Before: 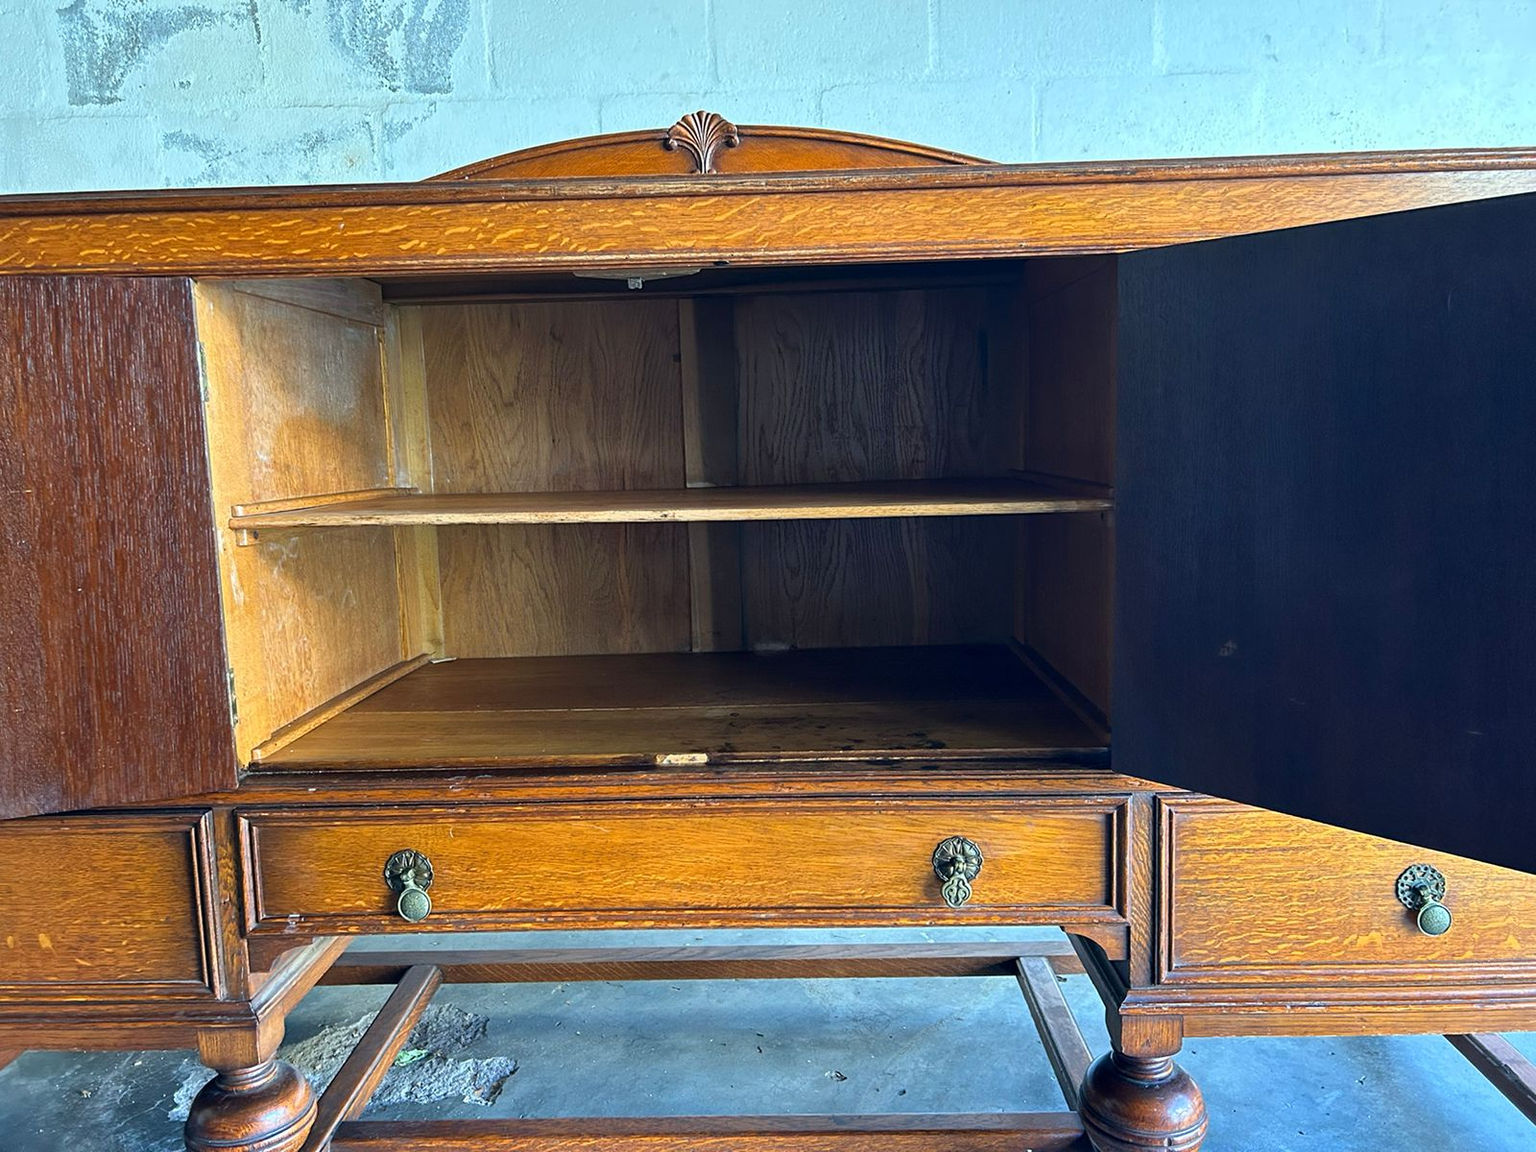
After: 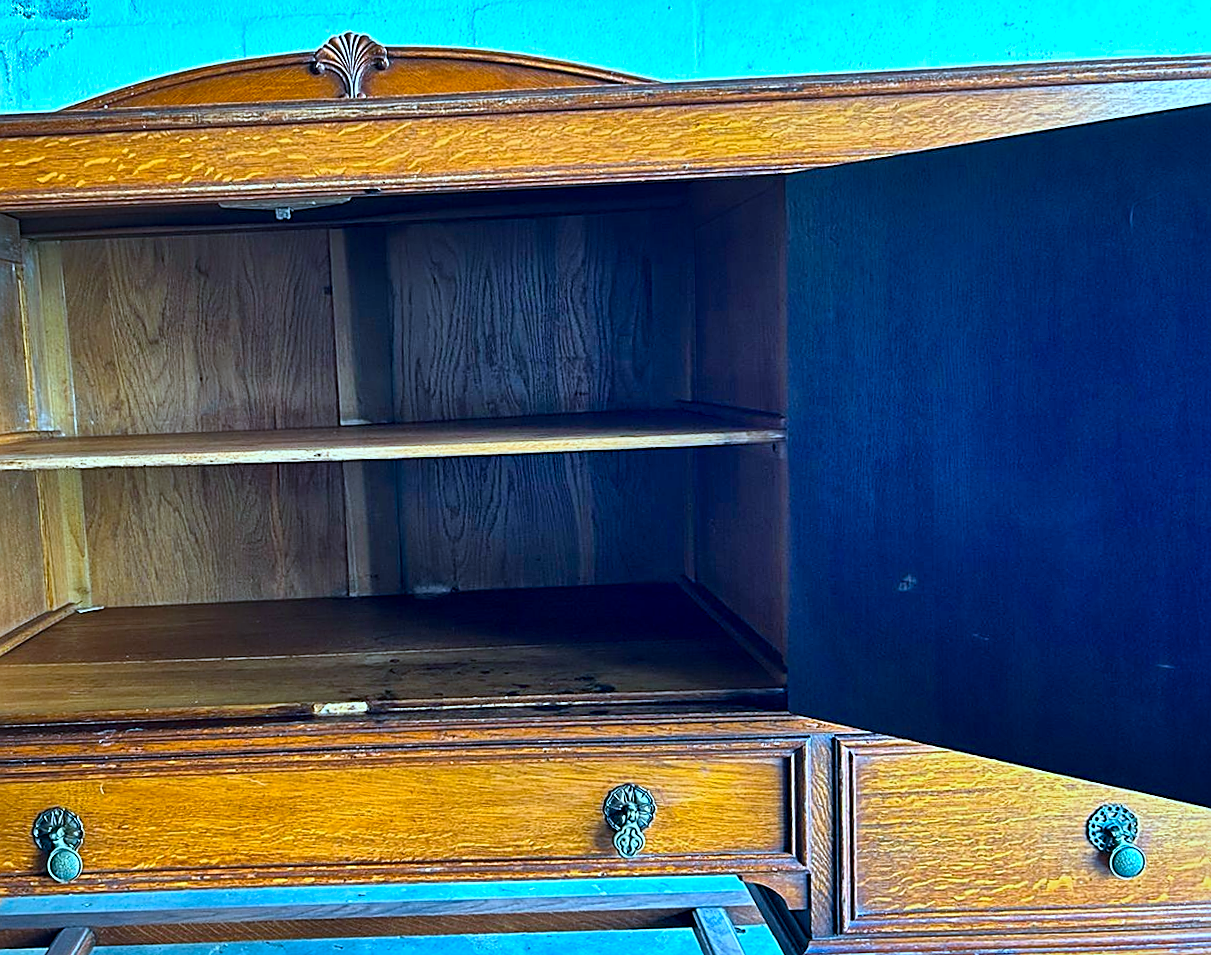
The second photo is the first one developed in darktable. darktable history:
crop: left 23.095%, top 5.827%, bottom 11.854%
contrast brightness saturation: contrast 0.1, brightness 0.02, saturation 0.02
color balance rgb: perceptual saturation grading › global saturation 20%, global vibrance 20%
sharpen: on, module defaults
shadows and highlights: low approximation 0.01, soften with gaussian
rotate and perspective: rotation -1°, crop left 0.011, crop right 0.989, crop top 0.025, crop bottom 0.975
local contrast: mode bilateral grid, contrast 20, coarseness 50, detail 130%, midtone range 0.2
color calibration: x 0.396, y 0.386, temperature 3669 K
